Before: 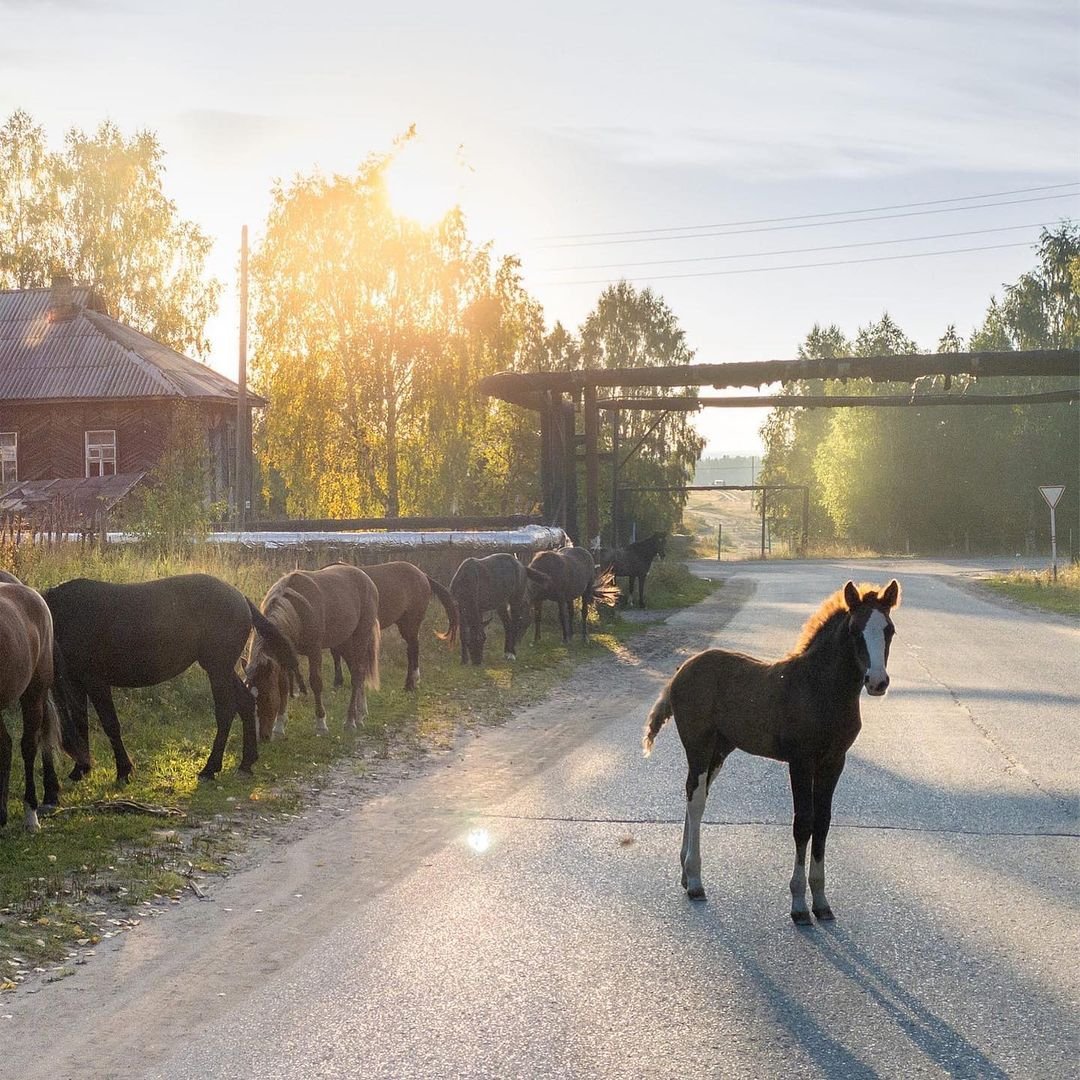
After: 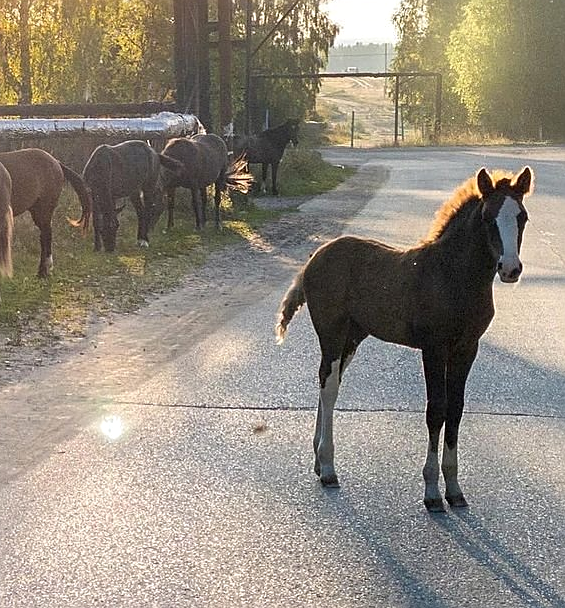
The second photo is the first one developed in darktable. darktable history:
local contrast: mode bilateral grid, contrast 20, coarseness 51, detail 119%, midtone range 0.2
exposure: compensate exposure bias true, compensate highlight preservation false
tone equalizer: edges refinement/feathering 500, mask exposure compensation -1.57 EV, preserve details no
sharpen: on, module defaults
crop: left 34.068%, top 38.326%, right 13.58%, bottom 5.326%
